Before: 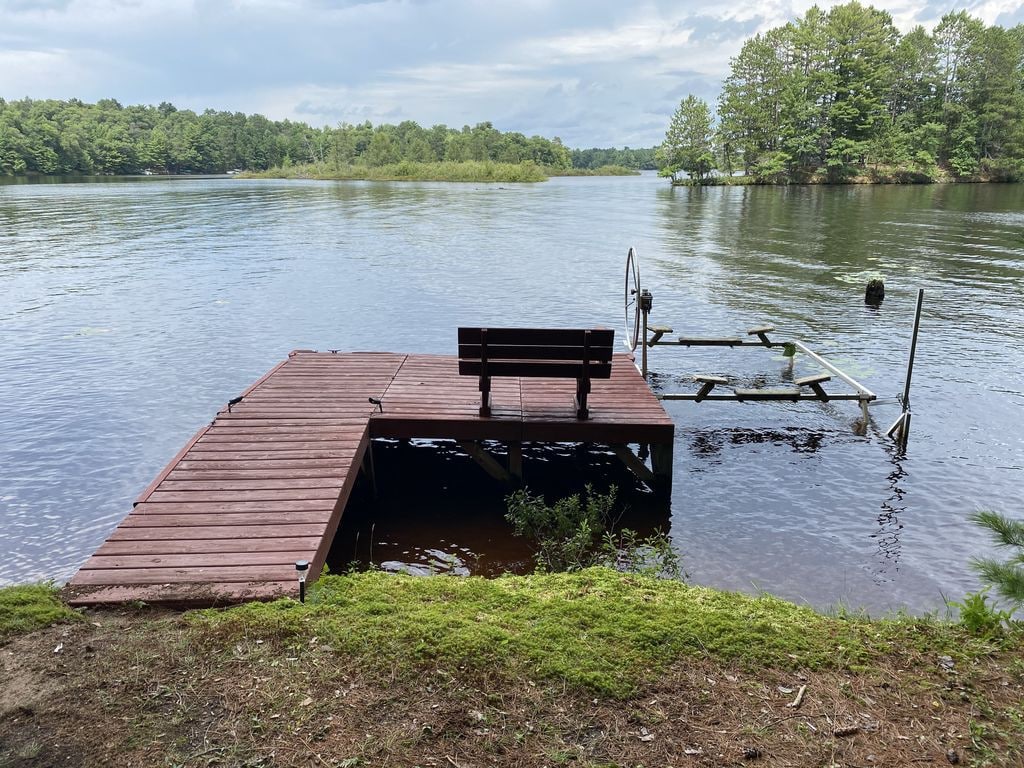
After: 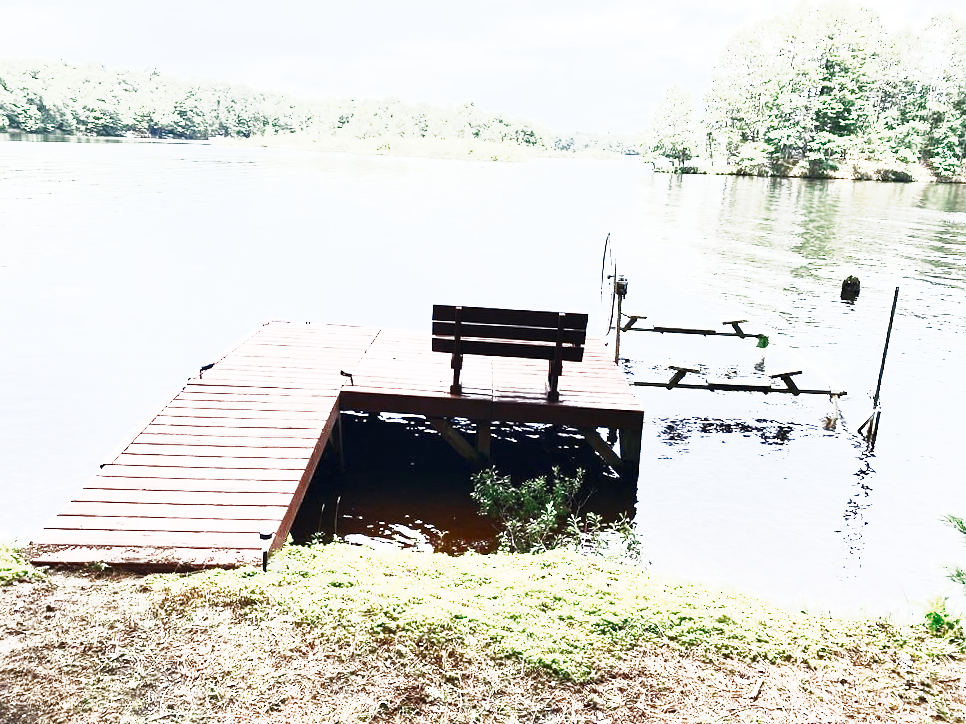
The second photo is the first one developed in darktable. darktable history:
contrast brightness saturation: contrast 0.629, brightness 0.331, saturation 0.142
color zones: curves: ch0 [(0, 0.5) (0.125, 0.4) (0.25, 0.5) (0.375, 0.4) (0.5, 0.4) (0.625, 0.35) (0.75, 0.35) (0.875, 0.5)]; ch1 [(0, 0.35) (0.125, 0.45) (0.25, 0.35) (0.375, 0.35) (0.5, 0.35) (0.625, 0.35) (0.75, 0.45) (0.875, 0.35)]; ch2 [(0, 0.6) (0.125, 0.5) (0.25, 0.5) (0.375, 0.6) (0.5, 0.6) (0.625, 0.5) (0.75, 0.5) (0.875, 0.5)]
crop and rotate: angle -2.62°
base curve: curves: ch0 [(0, 0) (0.557, 0.834) (1, 1)]
shadows and highlights: shadows 25.96, highlights -25.59
tone curve: curves: ch0 [(0, 0) (0.003, 0.004) (0.011, 0.016) (0.025, 0.035) (0.044, 0.062) (0.069, 0.097) (0.1, 0.143) (0.136, 0.205) (0.177, 0.276) (0.224, 0.36) (0.277, 0.461) (0.335, 0.584) (0.399, 0.686) (0.468, 0.783) (0.543, 0.868) (0.623, 0.927) (0.709, 0.96) (0.801, 0.974) (0.898, 0.986) (1, 1)], preserve colors none
